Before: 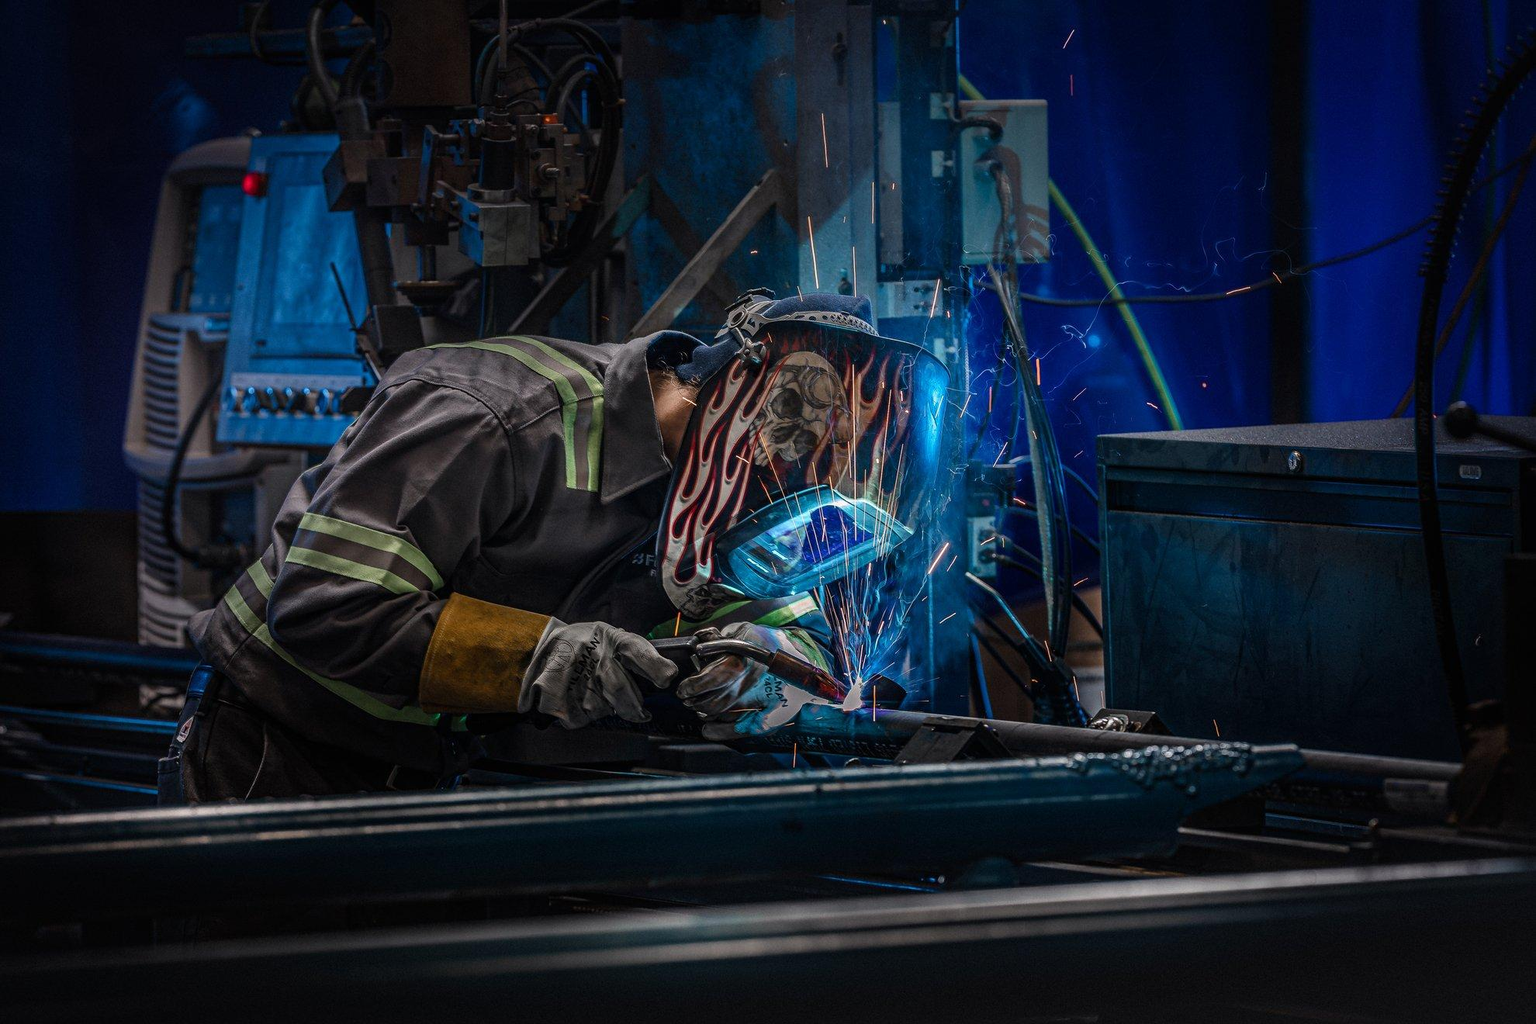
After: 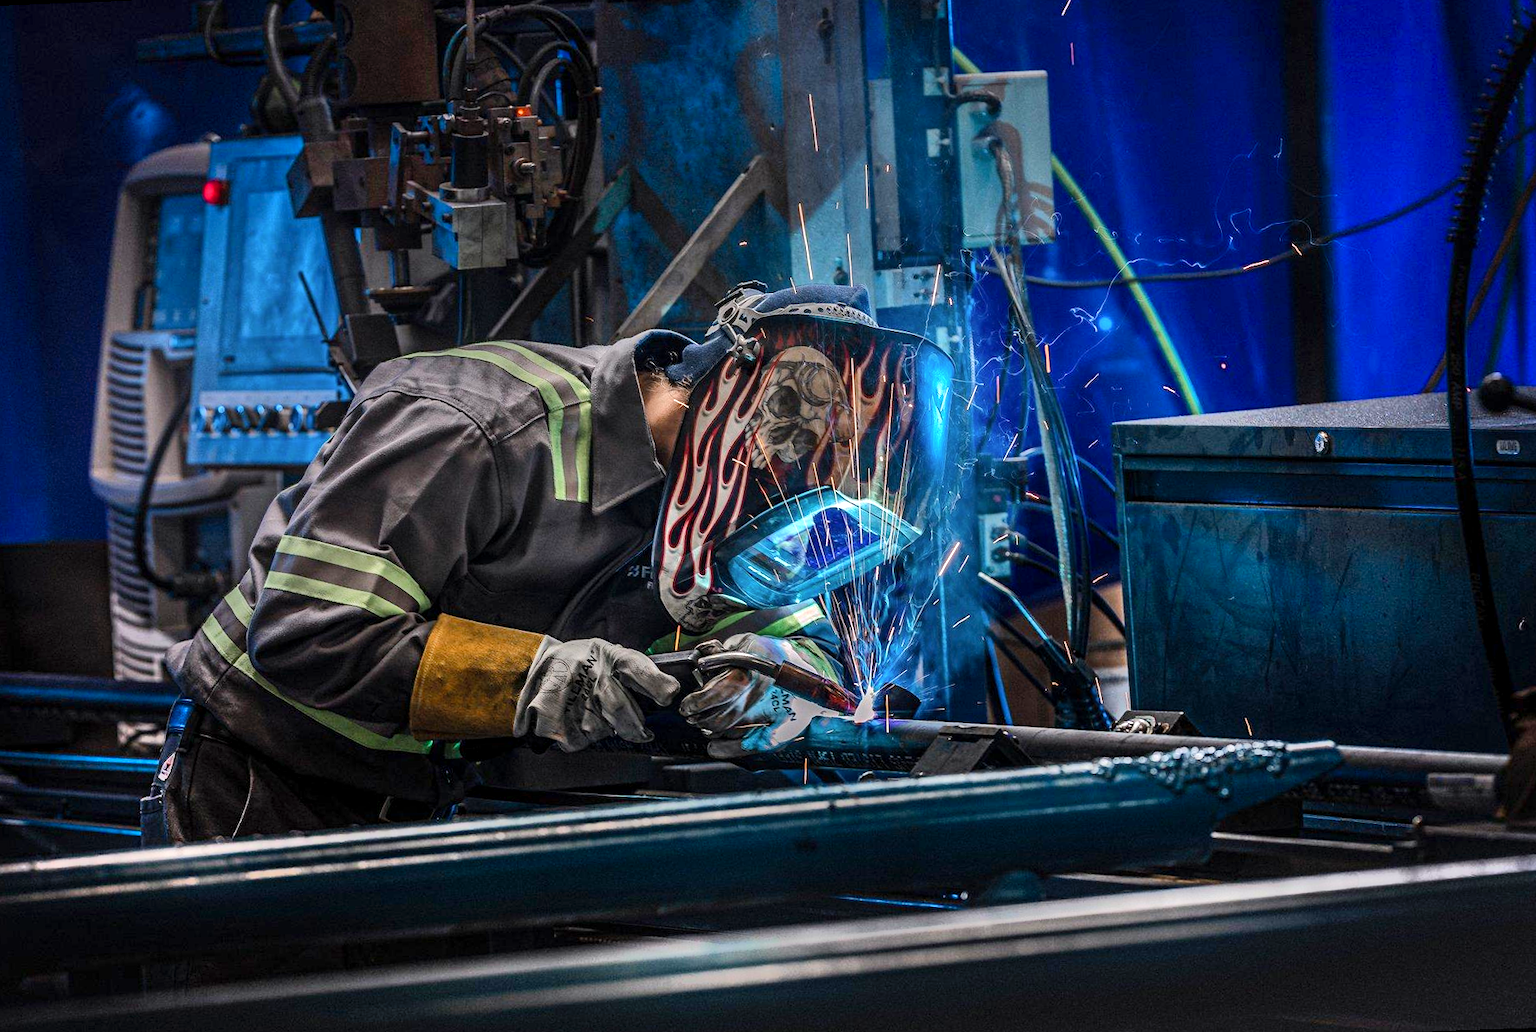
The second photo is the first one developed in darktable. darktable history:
shadows and highlights: soften with gaussian
rotate and perspective: rotation -2.12°, lens shift (vertical) 0.009, lens shift (horizontal) -0.008, automatic cropping original format, crop left 0.036, crop right 0.964, crop top 0.05, crop bottom 0.959
exposure: black level correction 0.001, exposure 0.5 EV, compensate exposure bias true, compensate highlight preservation false
